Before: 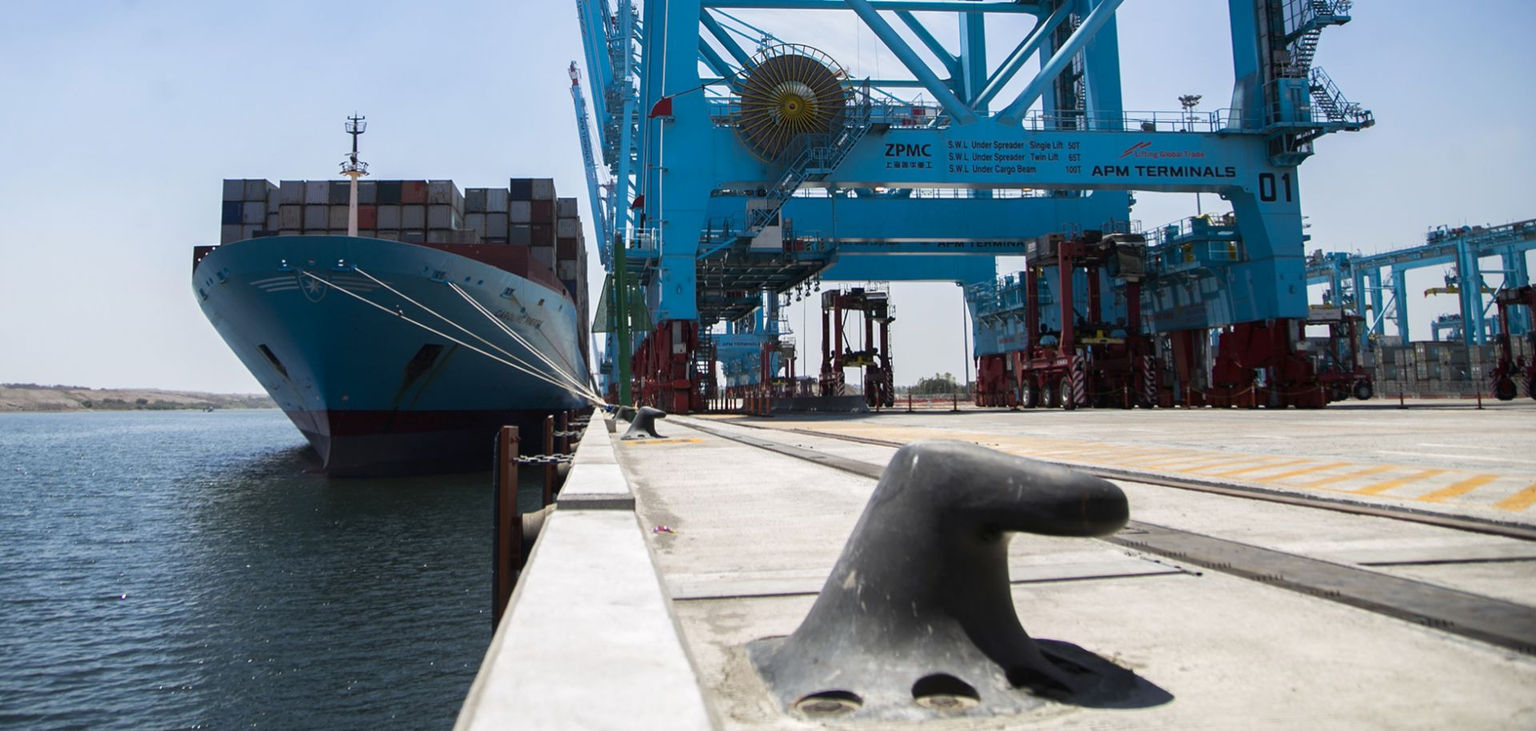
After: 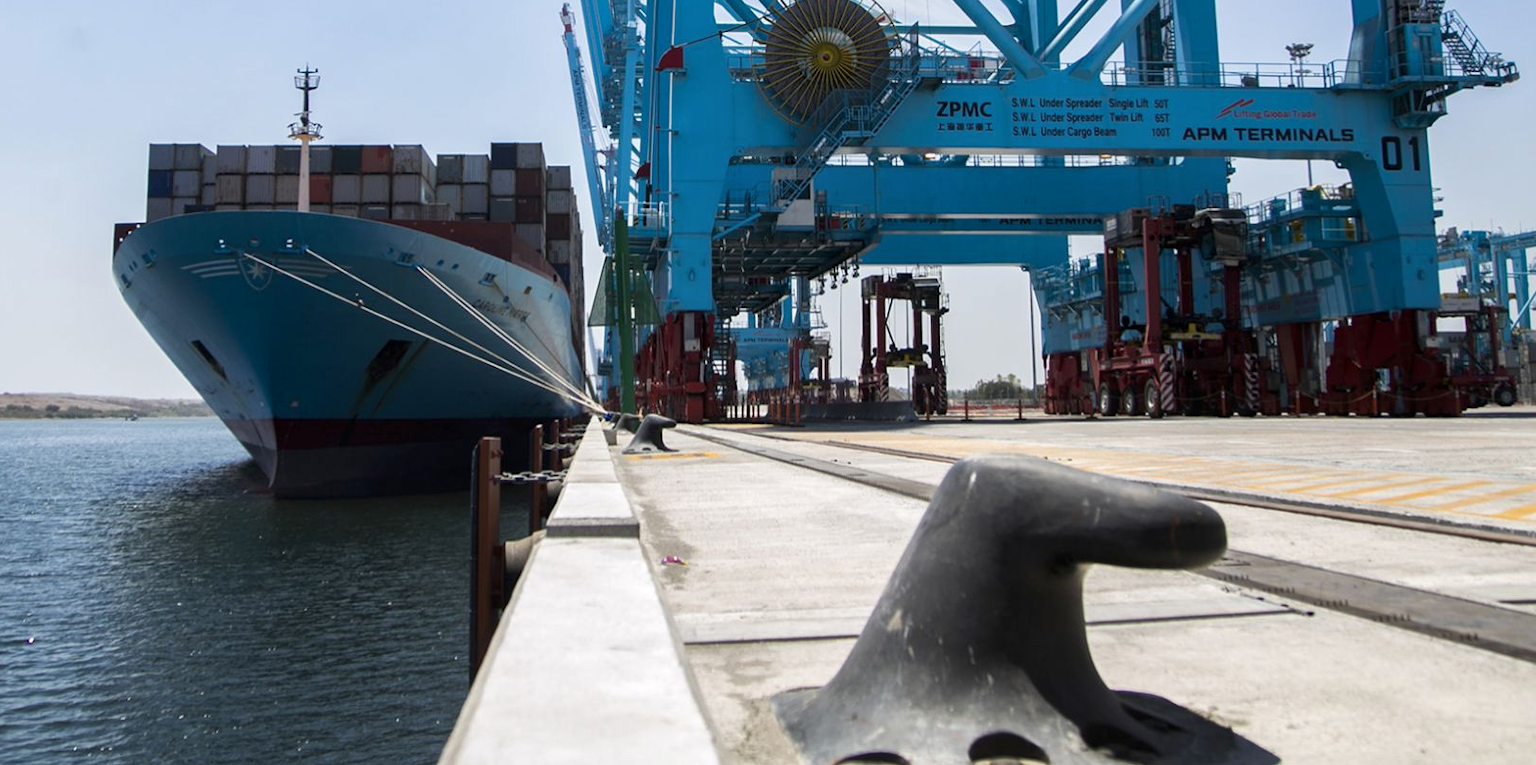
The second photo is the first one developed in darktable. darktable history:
crop: left 6.38%, top 7.999%, right 9.531%, bottom 3.996%
local contrast: mode bilateral grid, contrast 20, coarseness 49, detail 120%, midtone range 0.2
